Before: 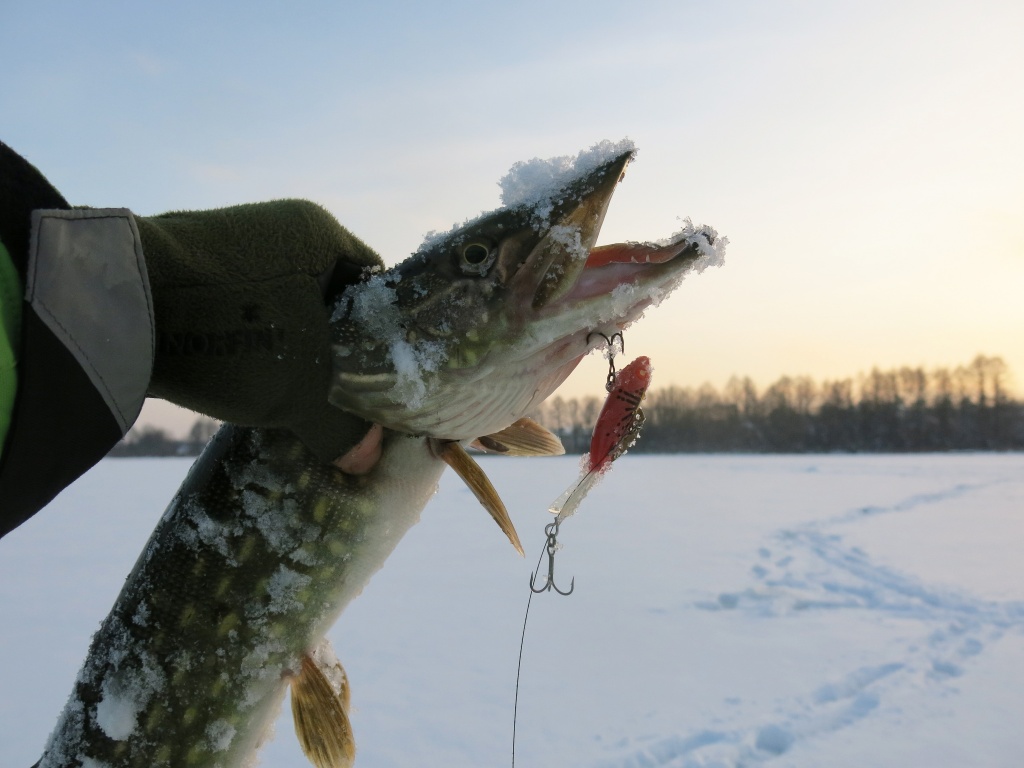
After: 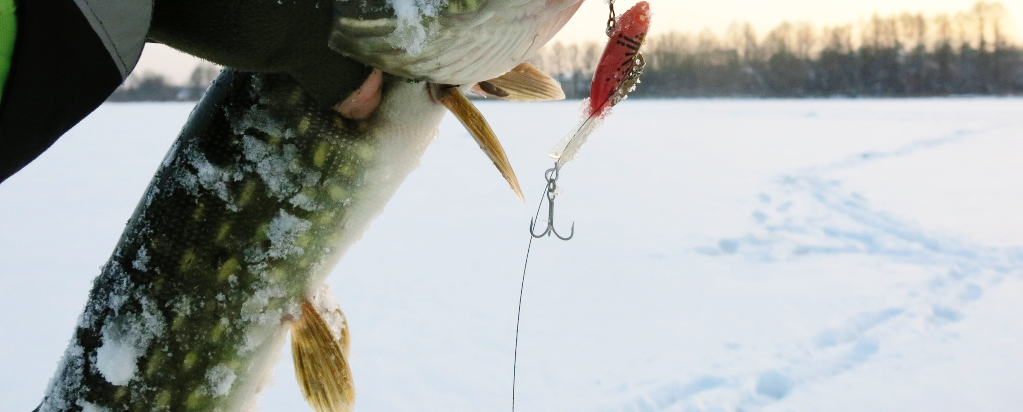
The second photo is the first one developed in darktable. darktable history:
base curve: curves: ch0 [(0, 0) (0.008, 0.007) (0.022, 0.029) (0.048, 0.089) (0.092, 0.197) (0.191, 0.399) (0.275, 0.534) (0.357, 0.65) (0.477, 0.78) (0.542, 0.833) (0.799, 0.973) (1, 1)], preserve colors none
crop and rotate: top 46.237%
